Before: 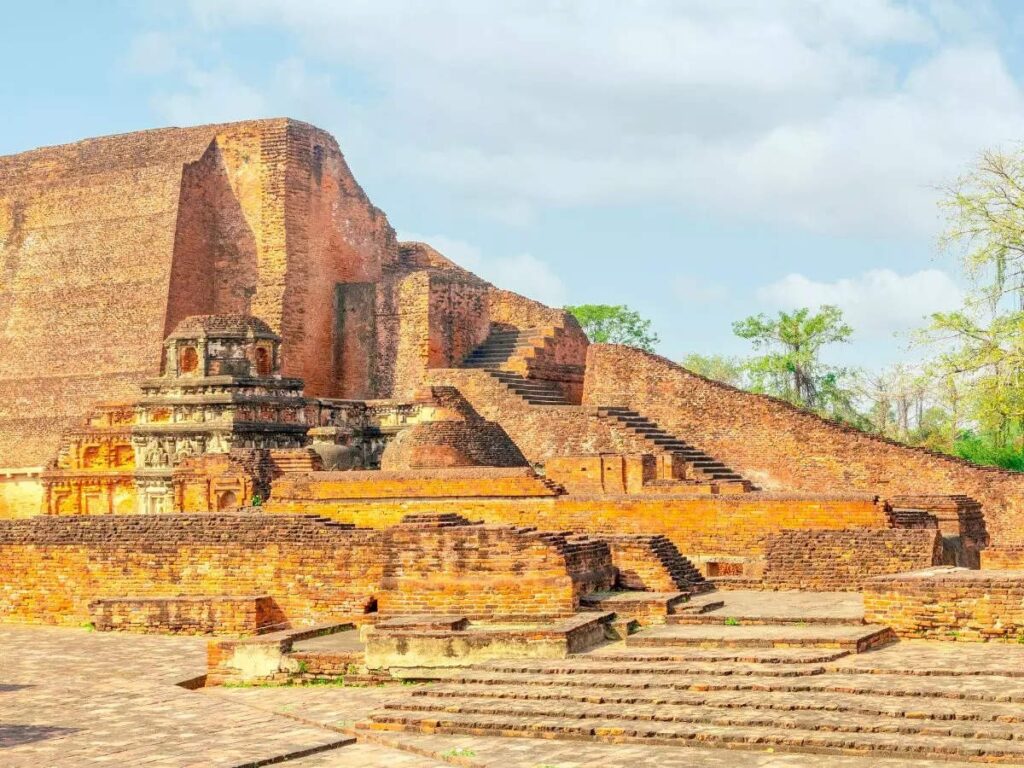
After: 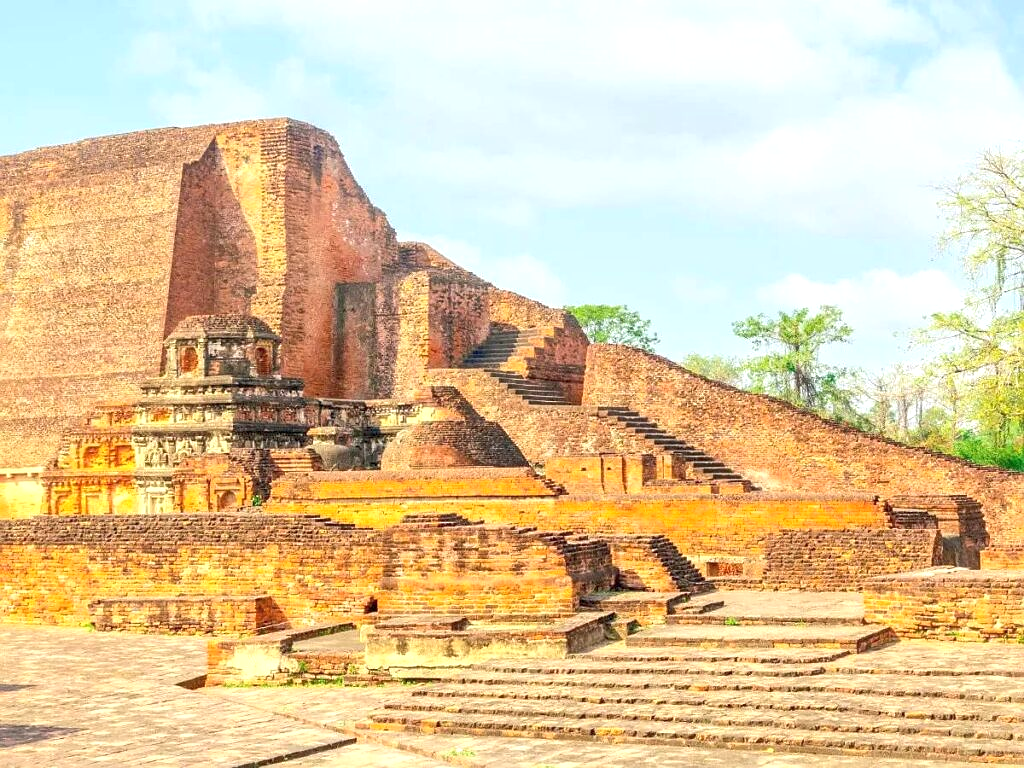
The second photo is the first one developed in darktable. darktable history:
sharpen: radius 1
shadows and highlights: shadows 43.06, highlights 6.94
exposure: black level correction 0, exposure 0.4 EV, compensate exposure bias true, compensate highlight preservation false
white balance: emerald 1
